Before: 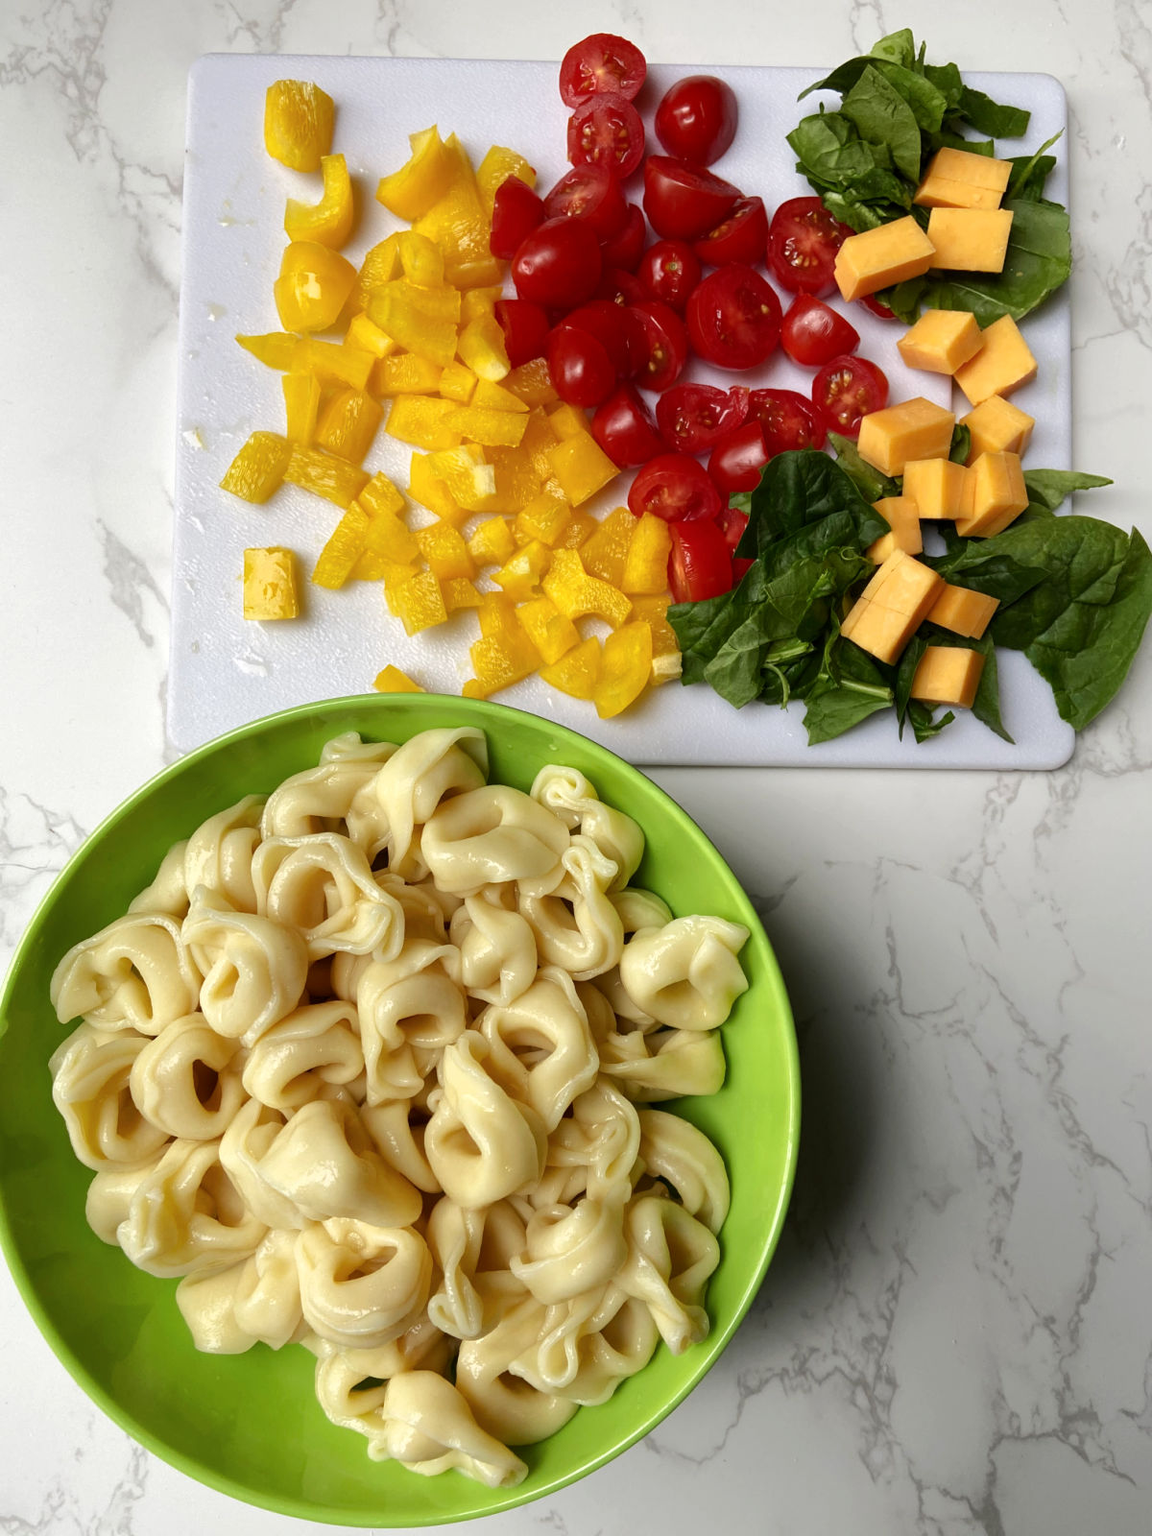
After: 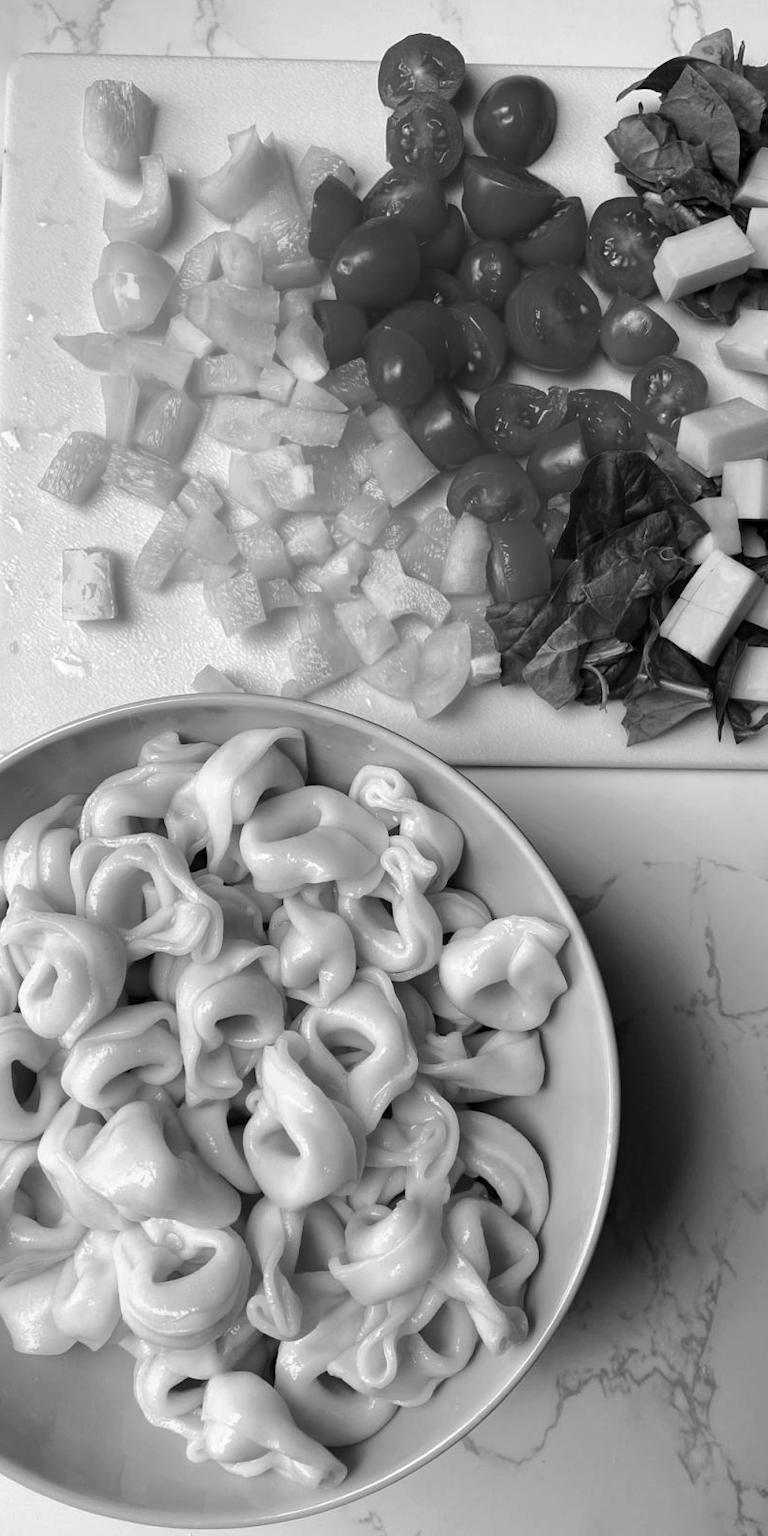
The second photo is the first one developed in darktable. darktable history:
crop and rotate: left 15.754%, right 17.579%
monochrome: on, module defaults
haze removal: strength 0.25, distance 0.25, compatibility mode true, adaptive false
